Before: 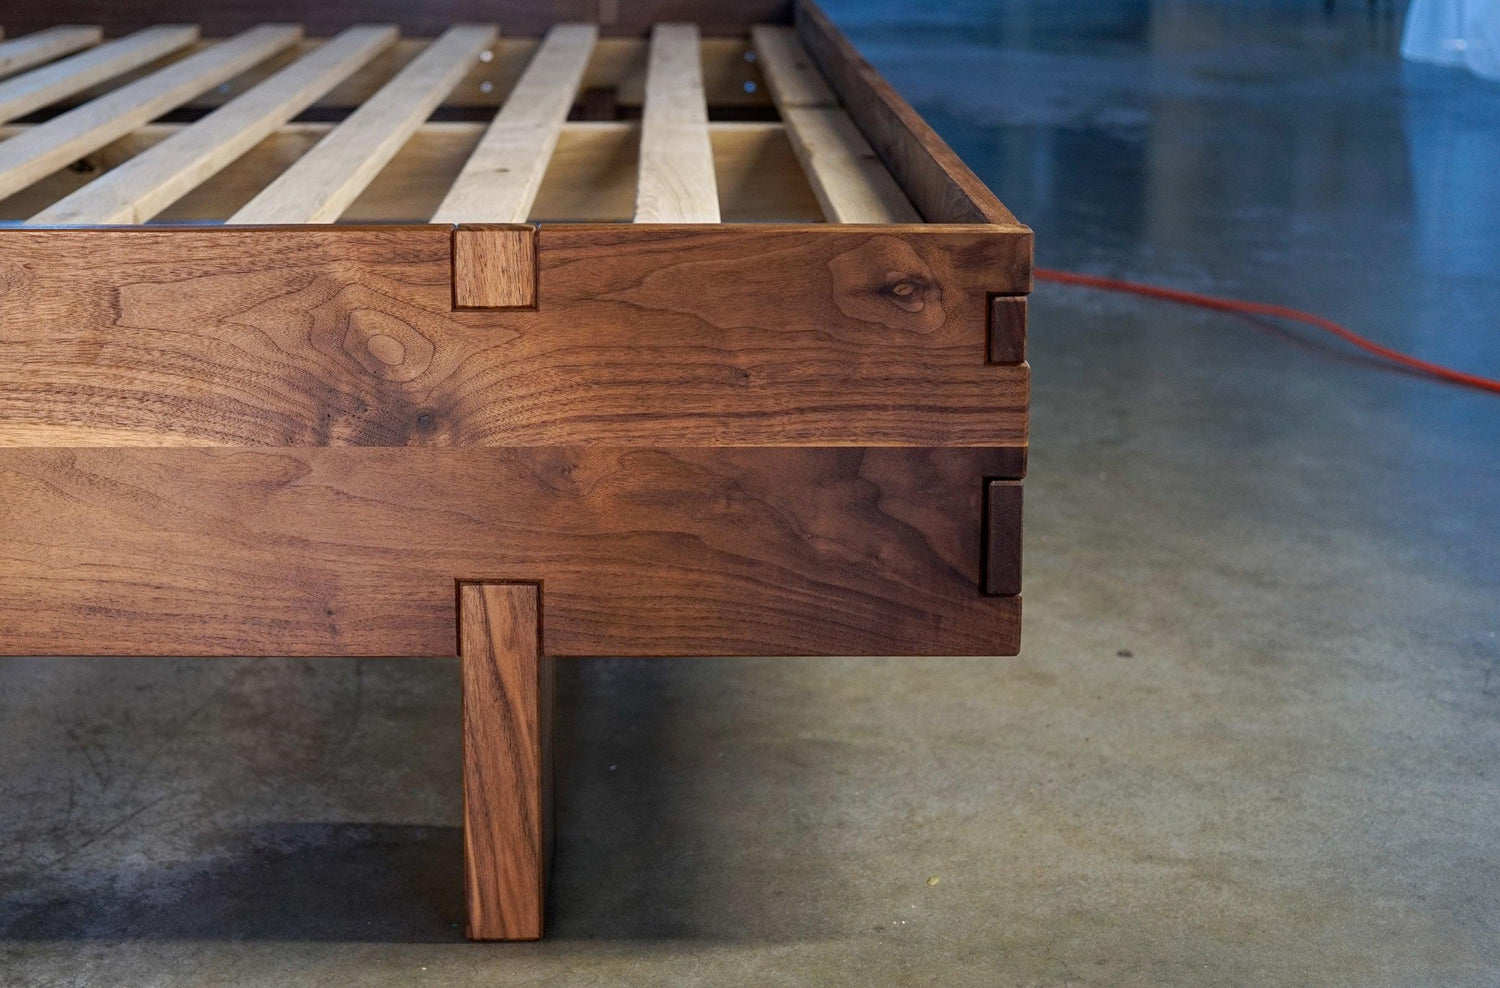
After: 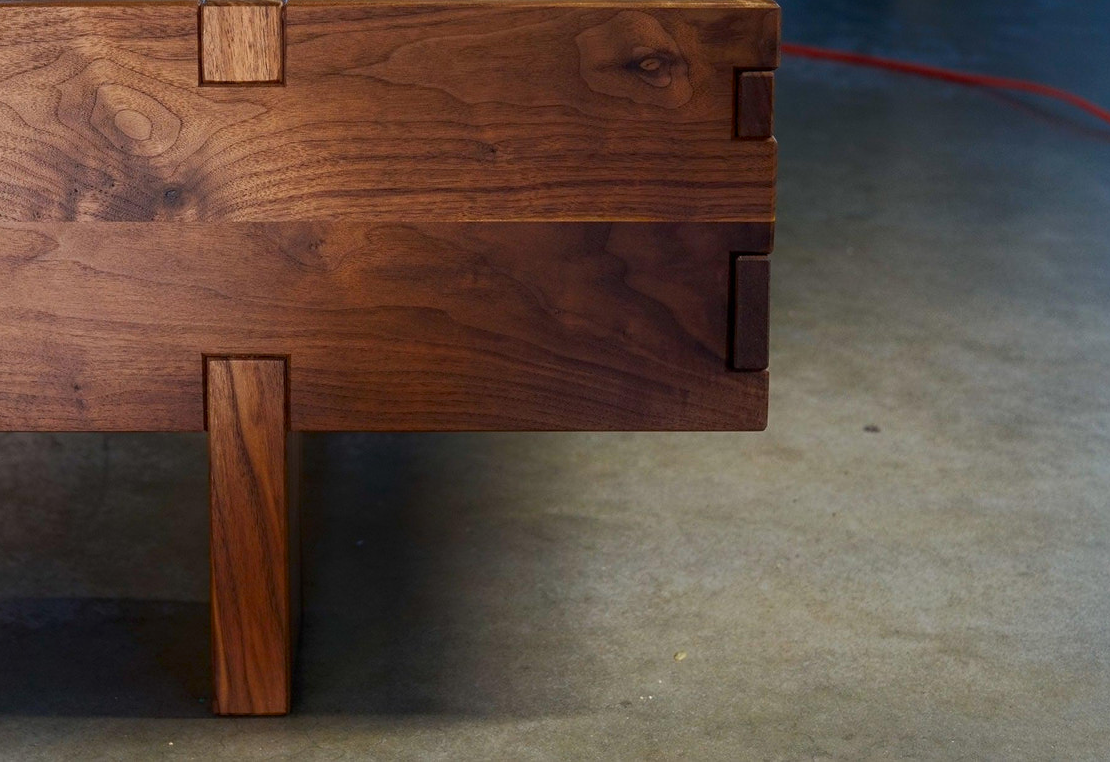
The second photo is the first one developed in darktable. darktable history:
shadows and highlights: shadows -90, highlights 90, soften with gaussian
crop: left 16.871%, top 22.857%, right 9.116%
